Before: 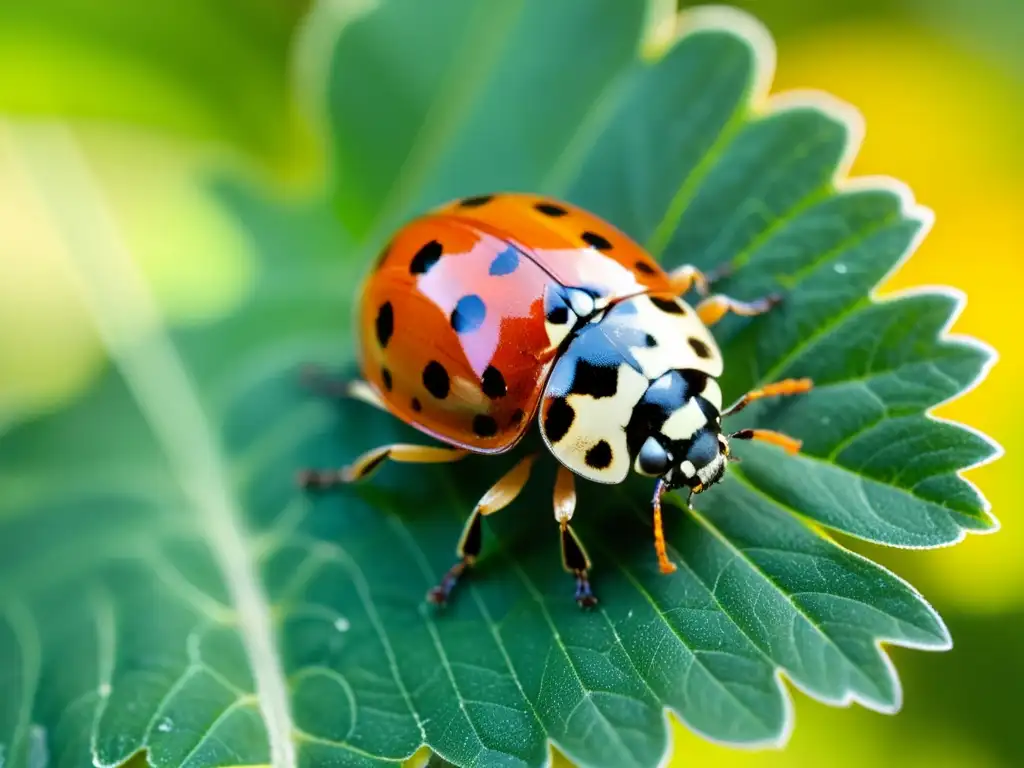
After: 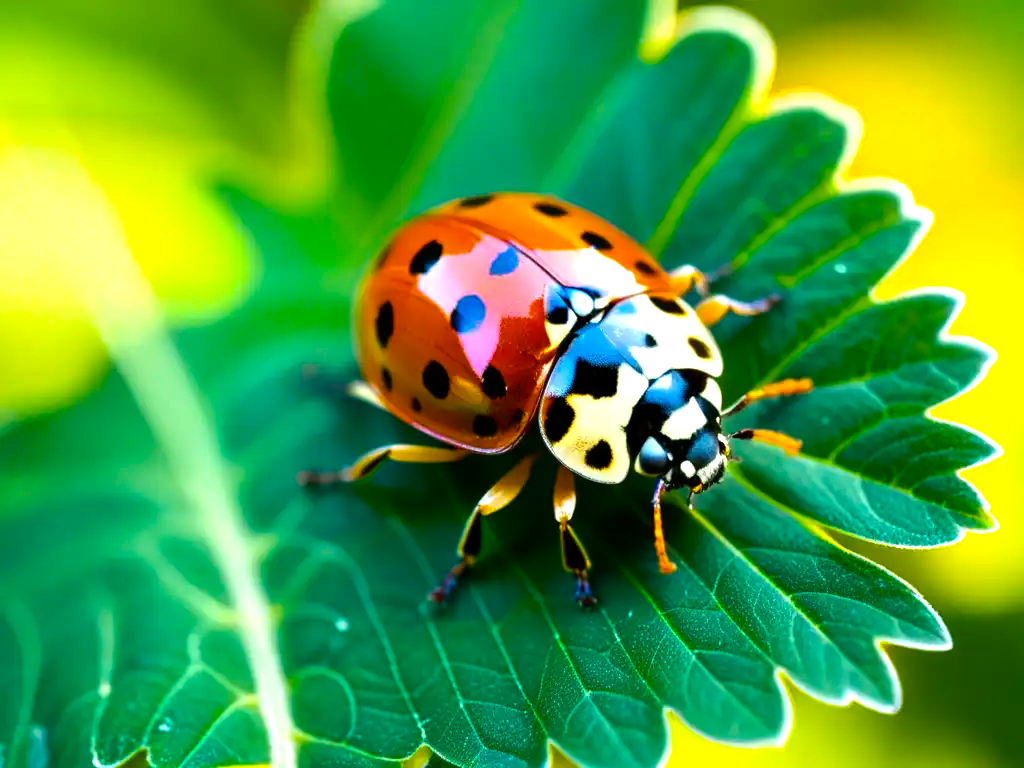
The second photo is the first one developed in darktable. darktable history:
color balance rgb: shadows lift › chroma 2.057%, shadows lift › hue 216.29°, perceptual saturation grading › global saturation 30.06%, perceptual brilliance grading › highlights 15.764%, perceptual brilliance grading › shadows -14.574%, global vibrance 39.473%
